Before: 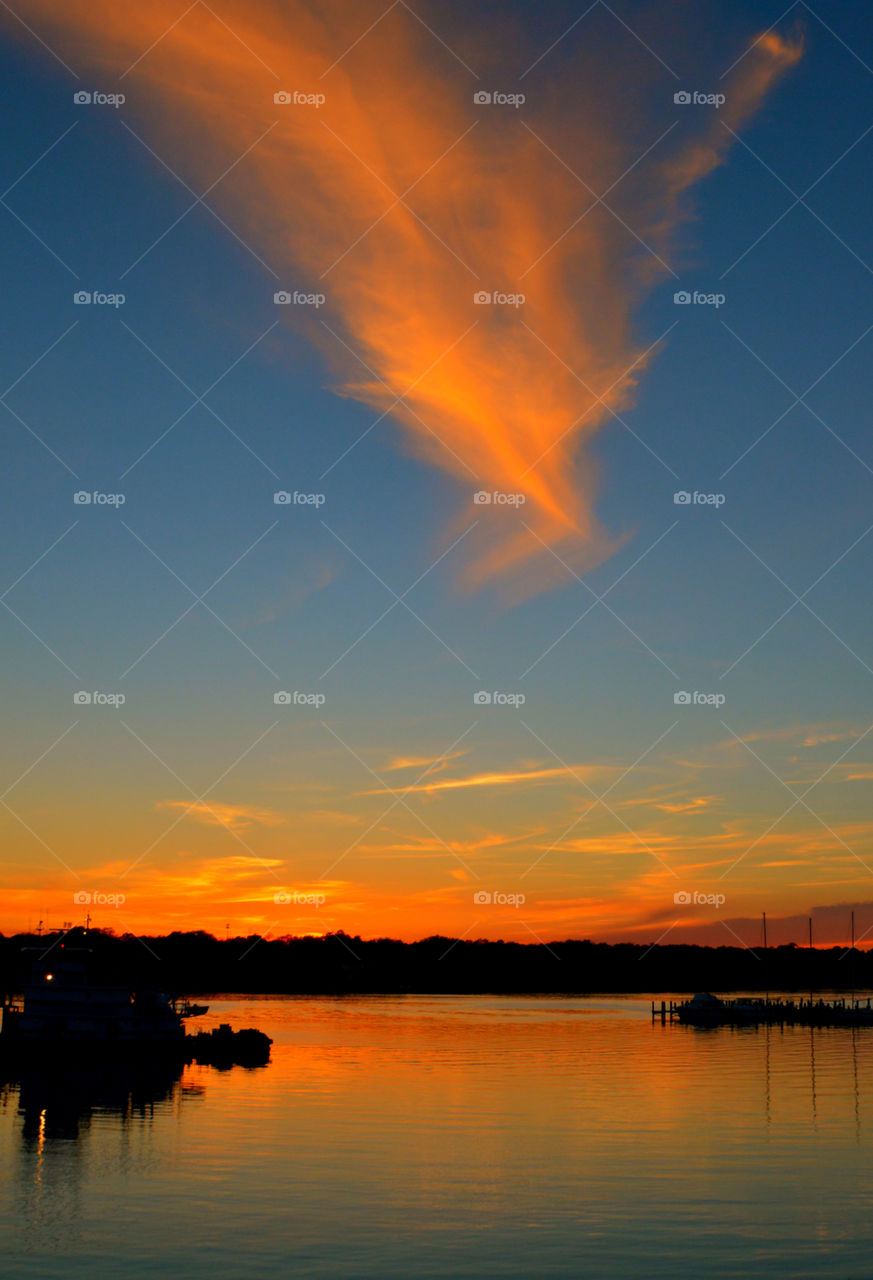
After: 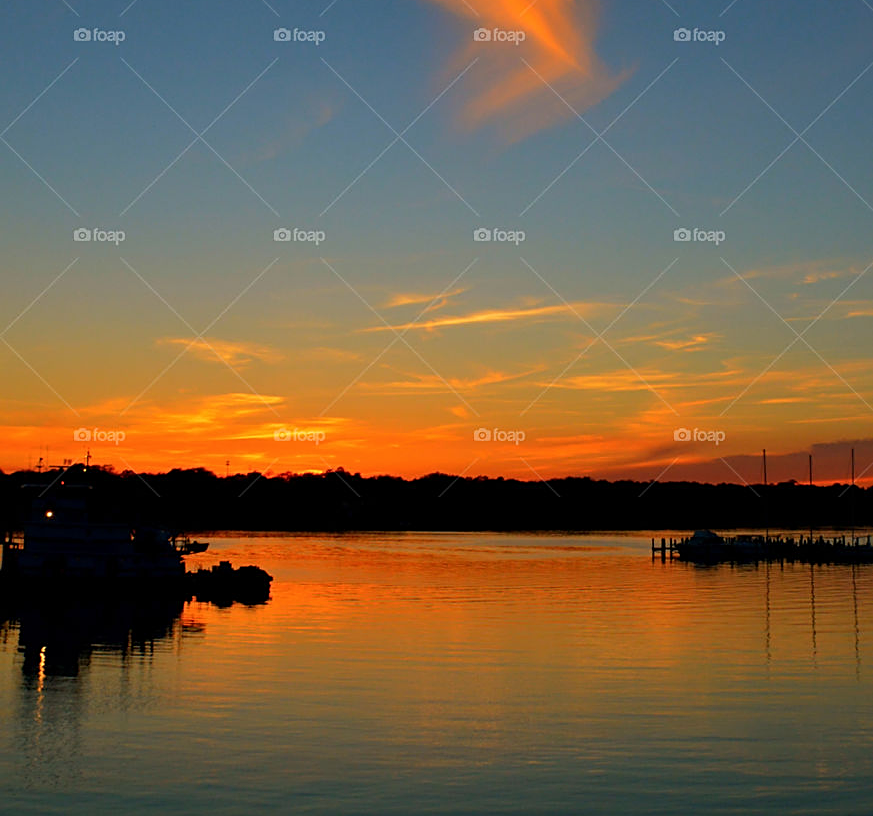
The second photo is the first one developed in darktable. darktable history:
sharpen: on, module defaults
crop and rotate: top 36.197%
color calibration: illuminant same as pipeline (D50), adaptation XYZ, x 0.346, y 0.357, temperature 5005.77 K
